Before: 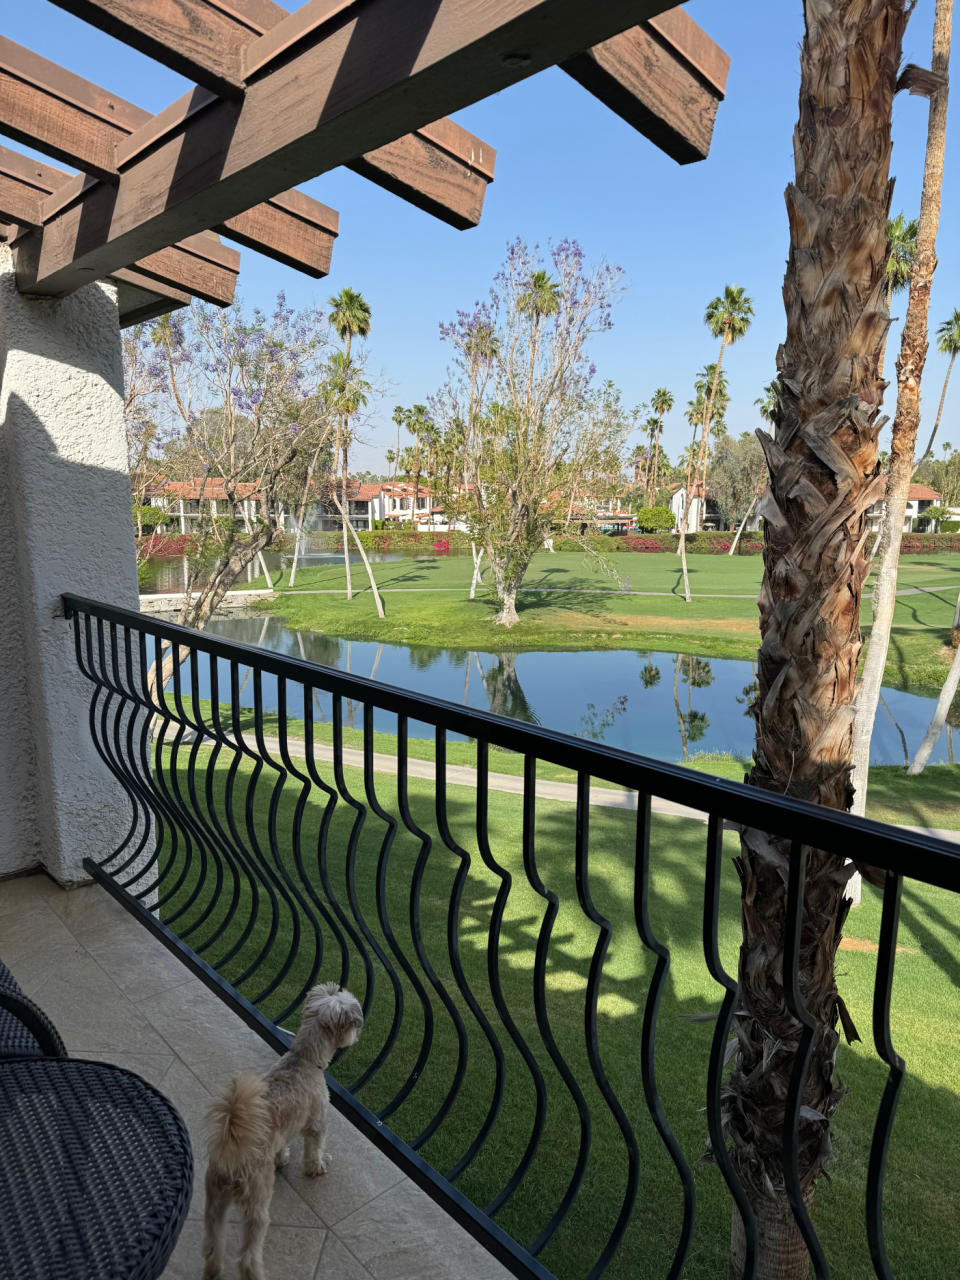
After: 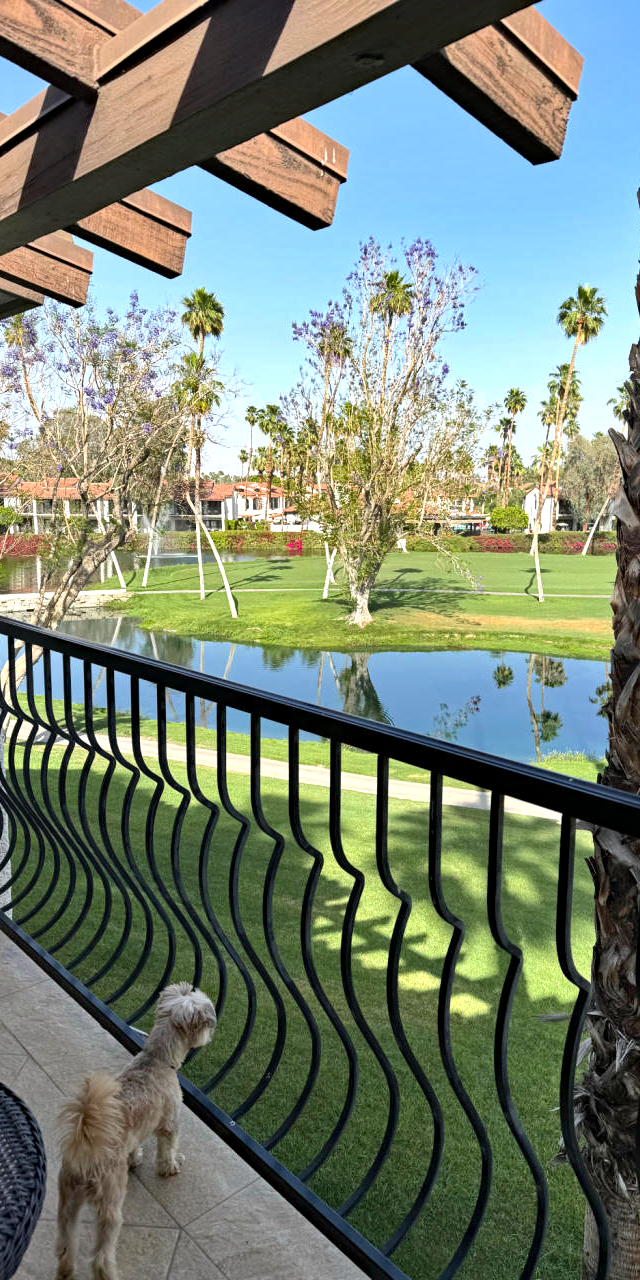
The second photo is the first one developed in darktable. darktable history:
exposure: exposure 0.611 EV, compensate highlight preservation false
crop: left 15.374%, right 17.921%
shadows and highlights: highlights color adjustment 56.75%, low approximation 0.01, soften with gaussian
haze removal: adaptive false
